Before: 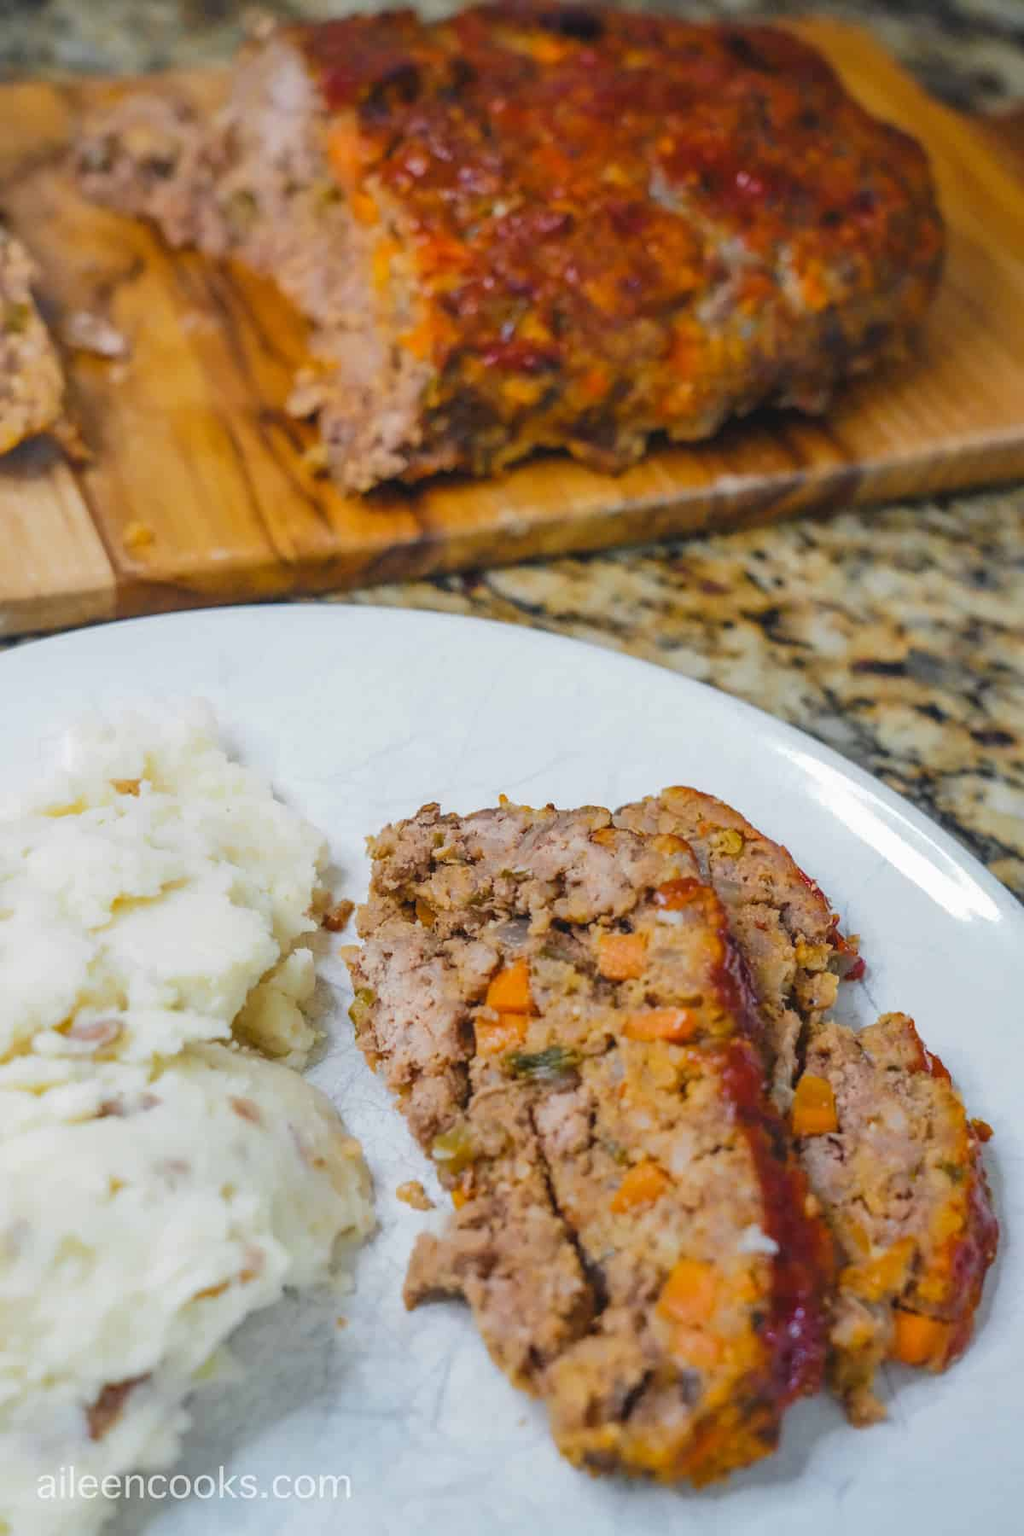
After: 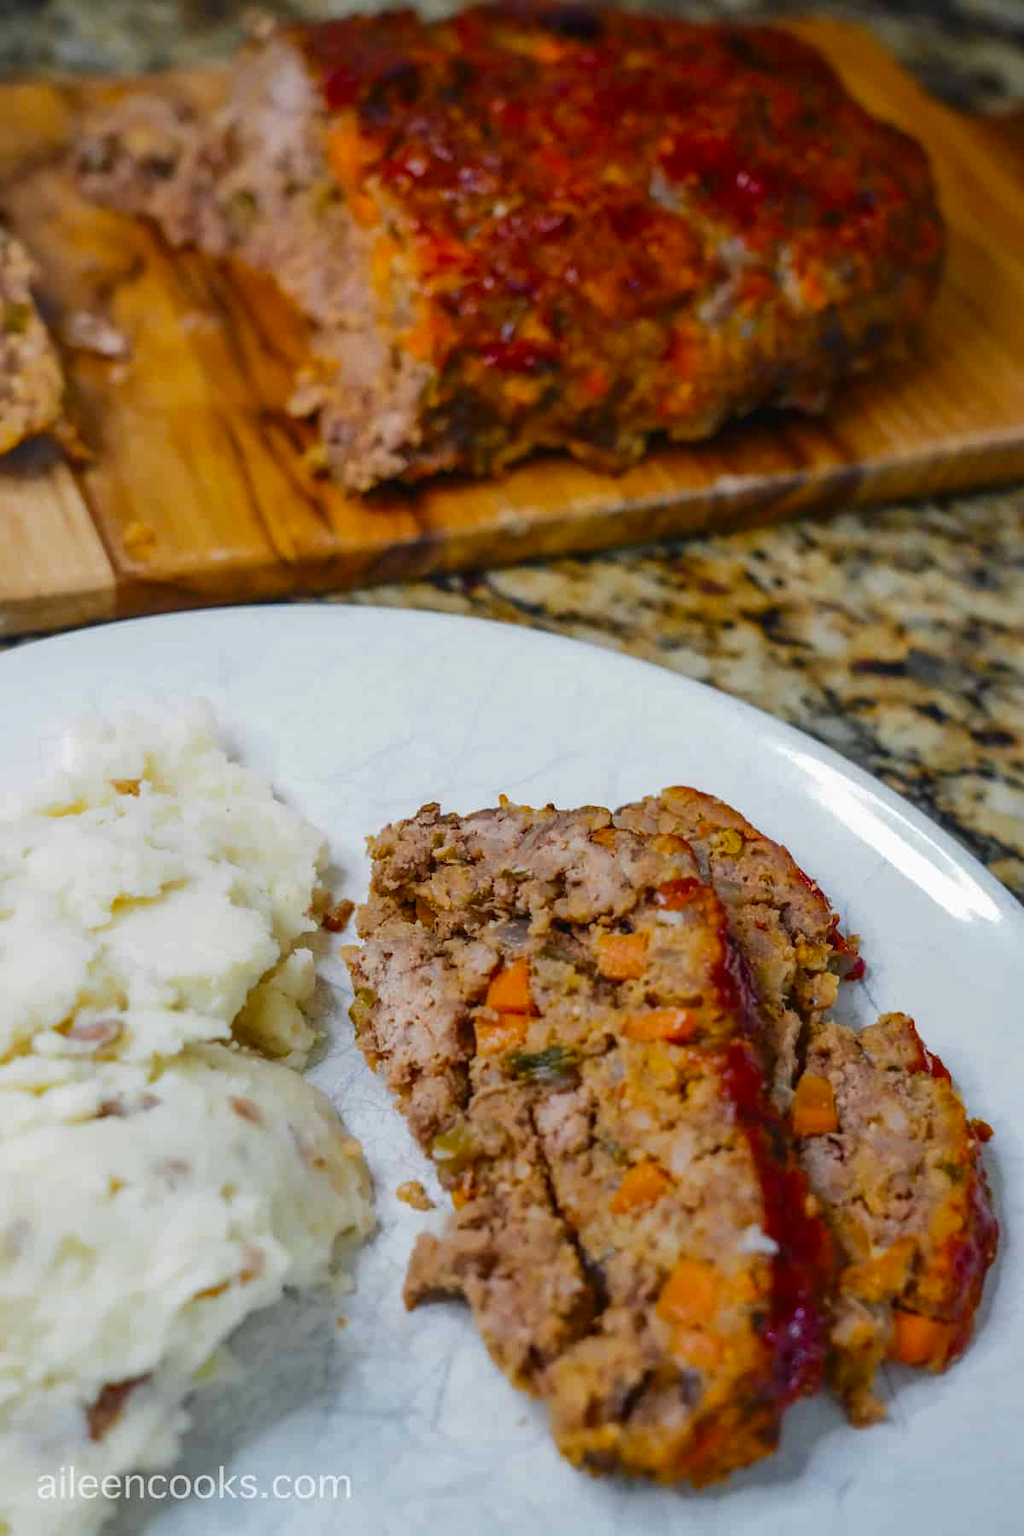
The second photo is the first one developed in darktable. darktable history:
contrast brightness saturation: contrast 0.068, brightness -0.152, saturation 0.108
exposure: black level correction 0.001, compensate highlight preservation false
